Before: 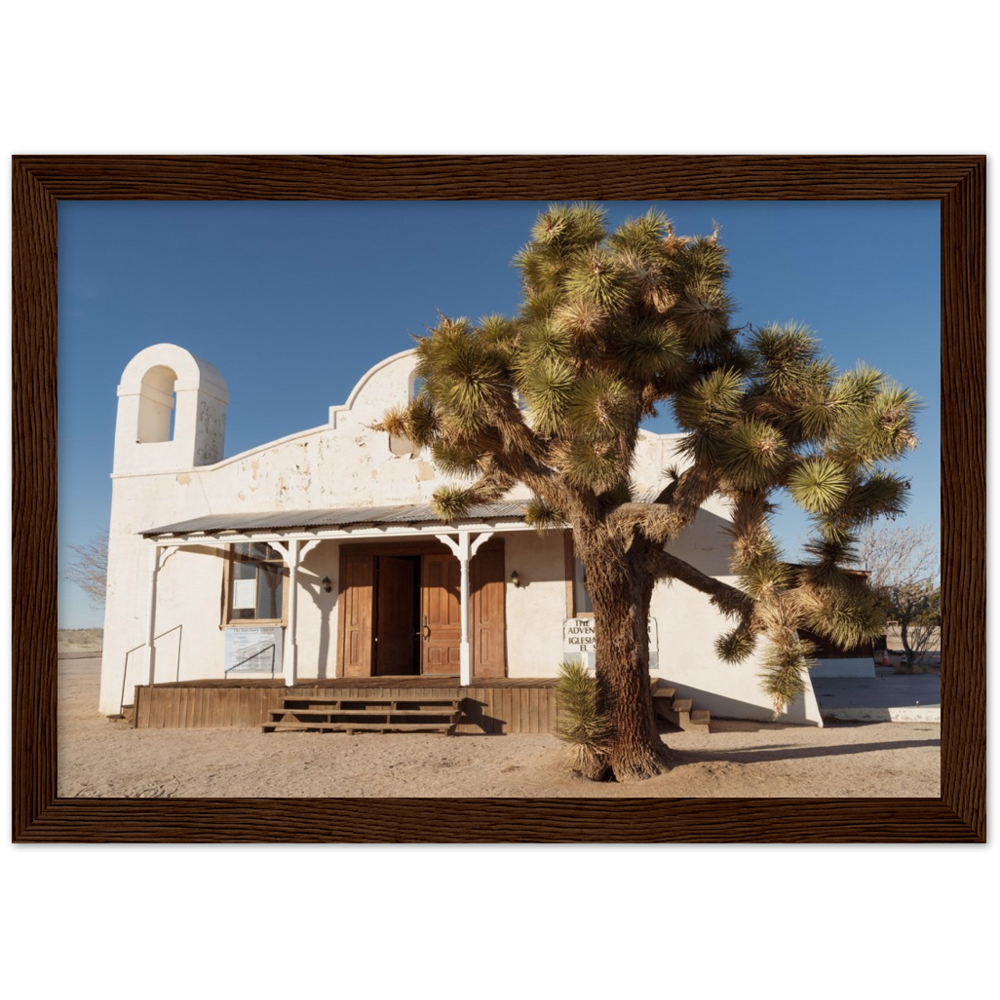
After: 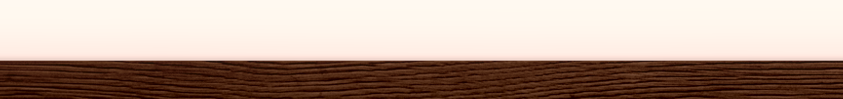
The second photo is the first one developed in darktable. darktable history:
local contrast: detail 130%
color correction: highlights a* 10.21, highlights b* 9.79, shadows a* 8.61, shadows b* 7.88, saturation 0.8
crop and rotate: left 9.644%, top 9.491%, right 6.021%, bottom 80.509%
exposure: compensate highlight preservation false
